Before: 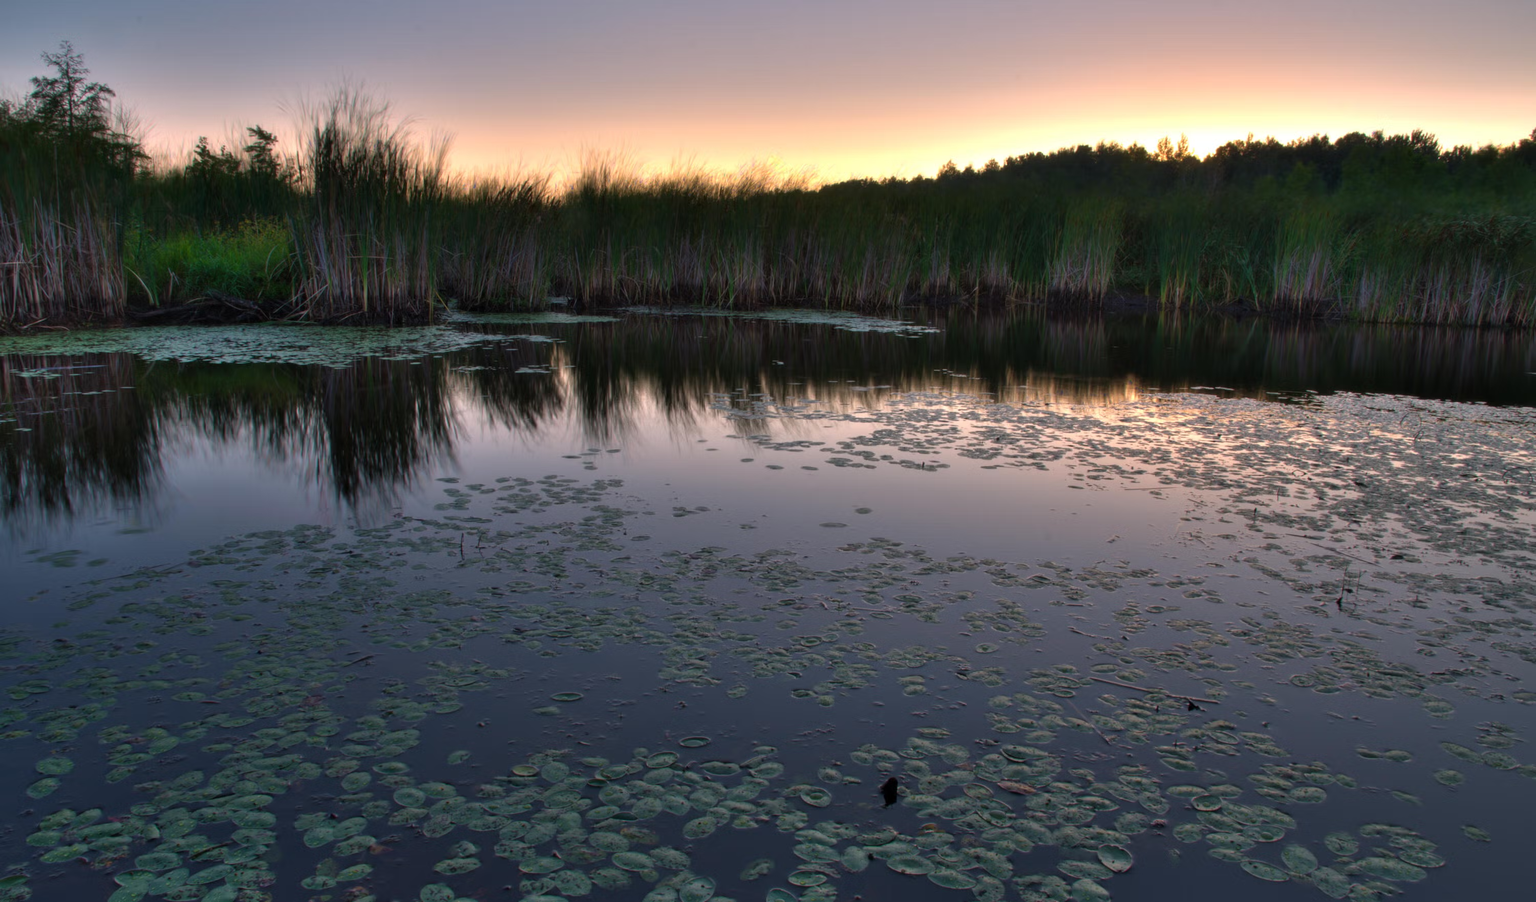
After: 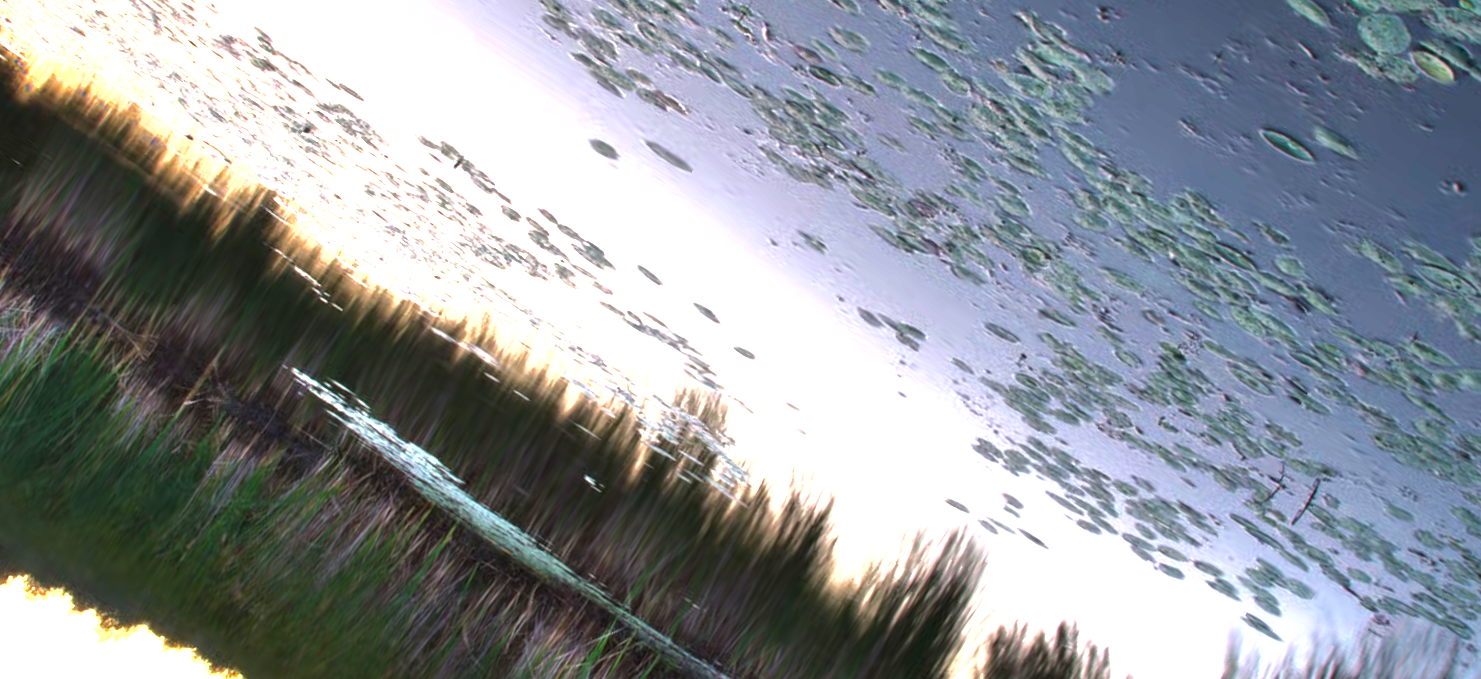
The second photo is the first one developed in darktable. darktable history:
exposure: black level correction 0, exposure 1.698 EV, compensate highlight preservation false
color balance rgb: highlights gain › luminance 15.068%, perceptual saturation grading › global saturation 17.093%, perceptual brilliance grading › global brilliance 15.46%, perceptual brilliance grading › shadows -34.197%, global vibrance 4.891%
levels: levels [0, 0.499, 1]
shadows and highlights: shadows 8.34, white point adjustment 0.961, highlights -40.29
crop and rotate: angle 148.21°, left 9.183%, top 15.664%, right 4.529%, bottom 17.017%
